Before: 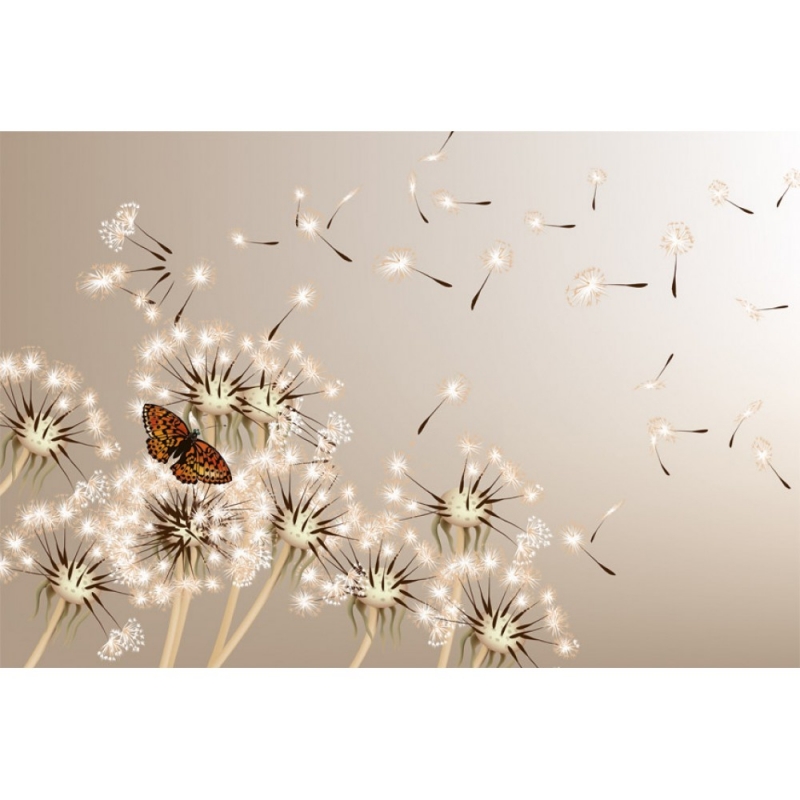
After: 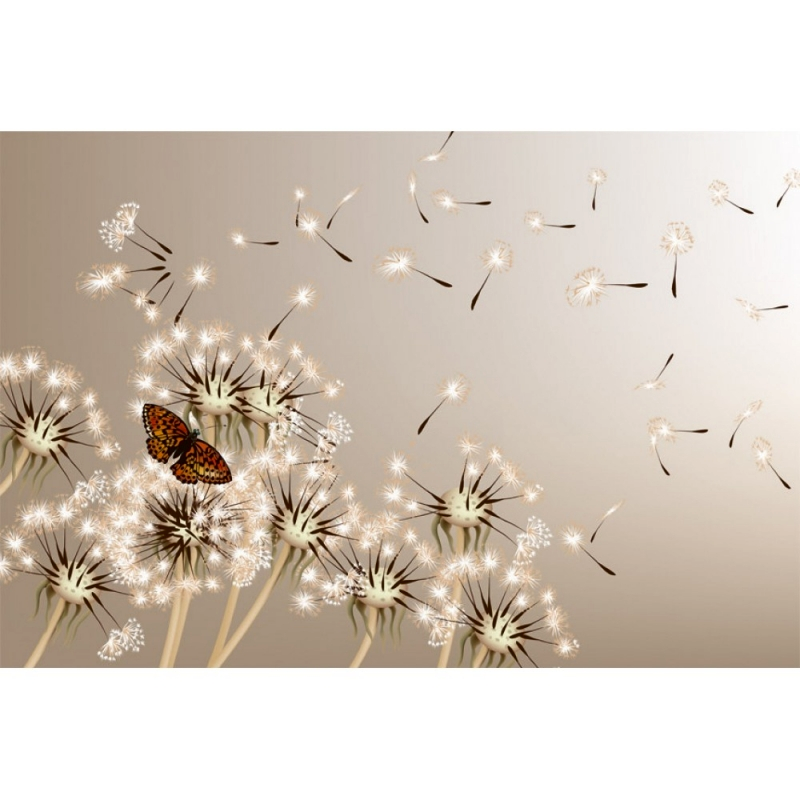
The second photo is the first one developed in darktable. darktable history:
contrast brightness saturation: contrast 0.065, brightness -0.132, saturation 0.056
